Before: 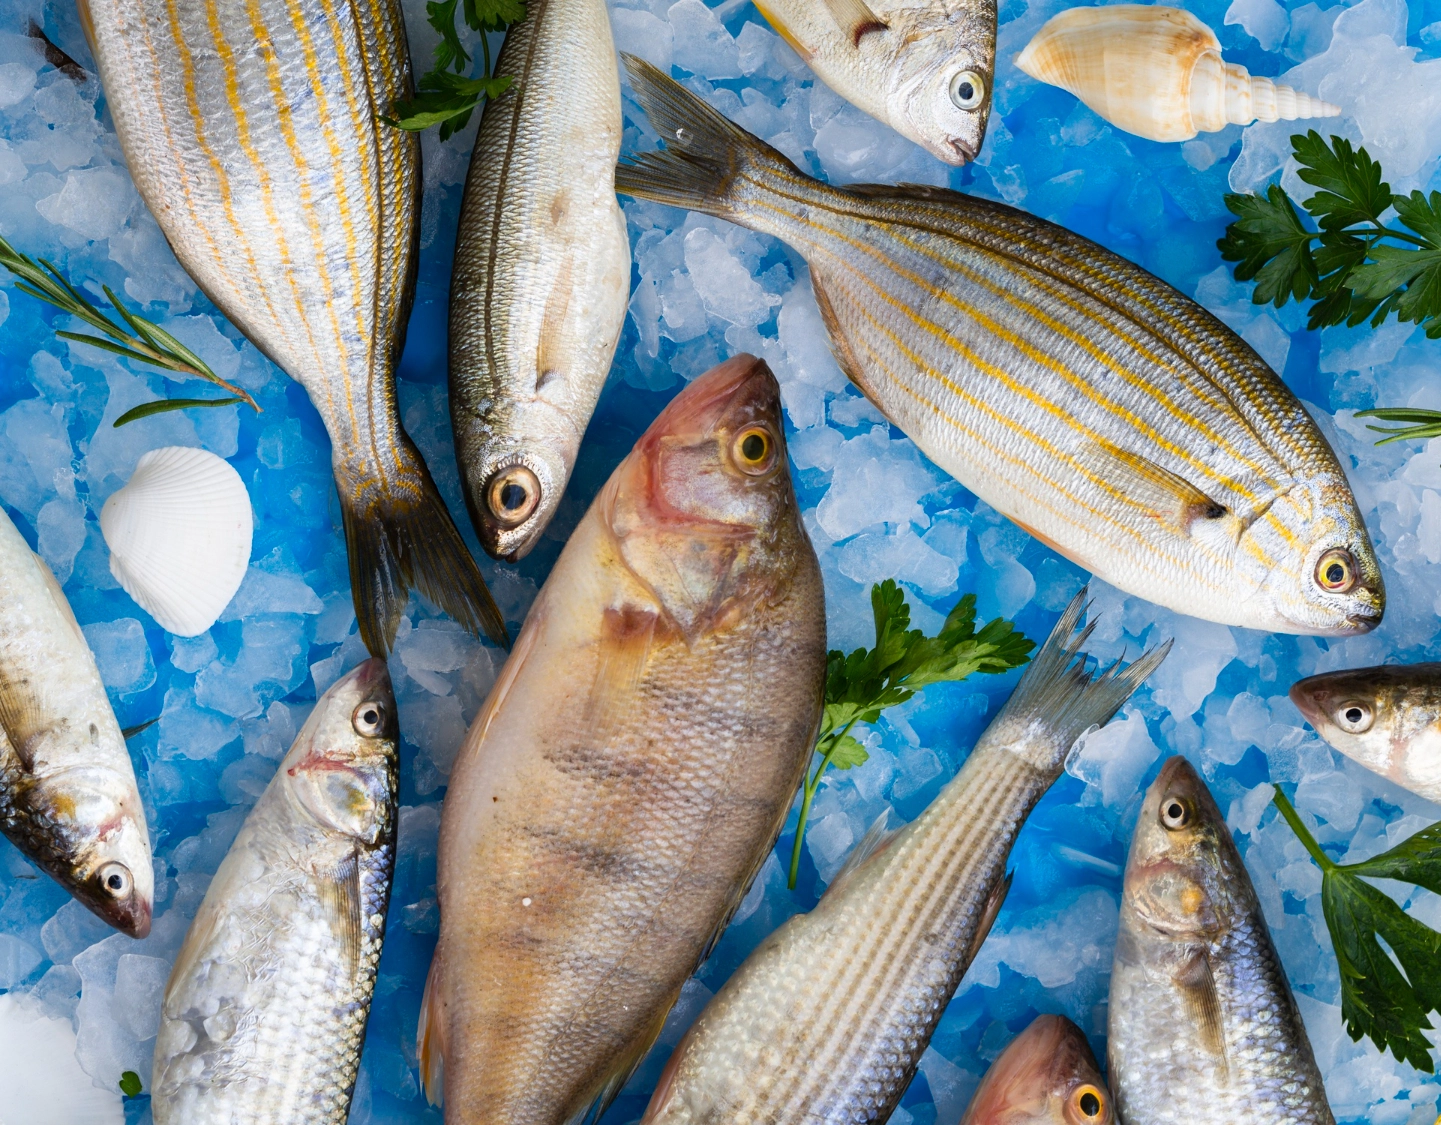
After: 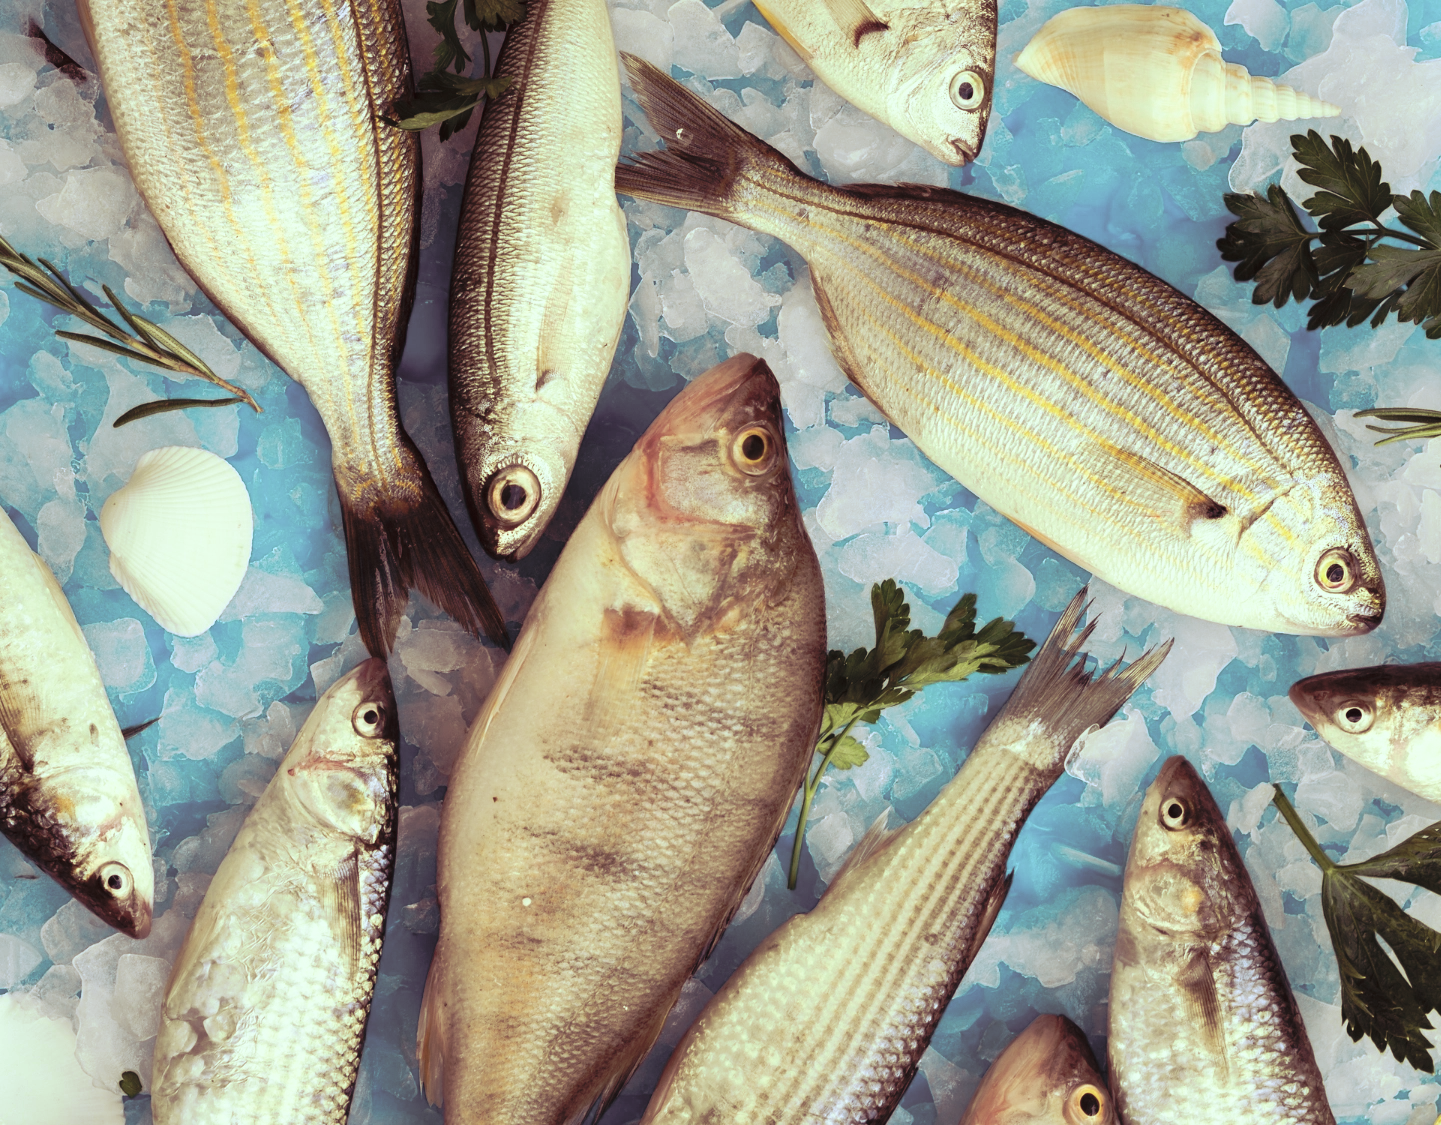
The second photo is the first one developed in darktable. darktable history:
tone curve: curves: ch0 [(0, 0) (0.003, 0.009) (0.011, 0.019) (0.025, 0.034) (0.044, 0.057) (0.069, 0.082) (0.1, 0.104) (0.136, 0.131) (0.177, 0.165) (0.224, 0.212) (0.277, 0.279) (0.335, 0.342) (0.399, 0.401) (0.468, 0.477) (0.543, 0.572) (0.623, 0.675) (0.709, 0.772) (0.801, 0.85) (0.898, 0.942) (1, 1)], preserve colors none
color look up table: target L [98.2, 97.33, 85.23, 87.74, 77.54, 74.15, 68.08, 64.62, 56.73, 56.38, 28.77, 200.87, 97.03, 89.61, 85.86, 82.93, 82.19, 76.54, 72.1, 64.43, 56.74, 41.03, 31.9, 38.75, 21.14, 96.96, 89.46, 77.3, 81.76, 69.75, 72.74, 63.98, 57.87, 67.44, 52.44, 35.95, 40.56, 47.05, 53.24, 28.8, 11.95, 87.13, 89.25, 75.84, 75.68, 76.75, 59.44, 32, 4.231], target a [-29.02, -31.21, -17.82, -25.15, -9.535, -38.97, -32, -9.307, -23.45, -0.803, -8.037, 0, -19.82, 4.579, 1.265, 8.558, 4.382, 24.87, 21.23, 43.37, 6.511, 41.04, 14.77, 35.24, 22.23, -19.29, 5.903, -5.442, 16.61, -0.76, 39.67, 10.66, 1.963, 52.28, 30.39, 14.6, 22.11, 2.735, 28, 27, 16.19, -23.46, -5.418, -34.96, -30.82, -18.57, -16.58, 7.215, 1.904], target b [46.96, 67.51, 9.963, 44.41, 48.21, 19.03, 40.49, 19.93, 27.02, 33.4, 6.586, -0.001, 27.92, 9.941, 37.95, 26.19, 51.82, 11.68, 31.44, 19.77, 19.75, 5.64, 18.36, 18.37, 9.307, 13.05, -18.22, 17.05, -15.89, -2.085, -14, 7.715, 13.29, -37.87, -9.749, 7.334, -3.621, -17.81, -51.65, -9.824, 0.641, -22.82, -19.74, 4.585, -7.047, -28.32, 6.11, -5.572, 0.045], num patches 49
